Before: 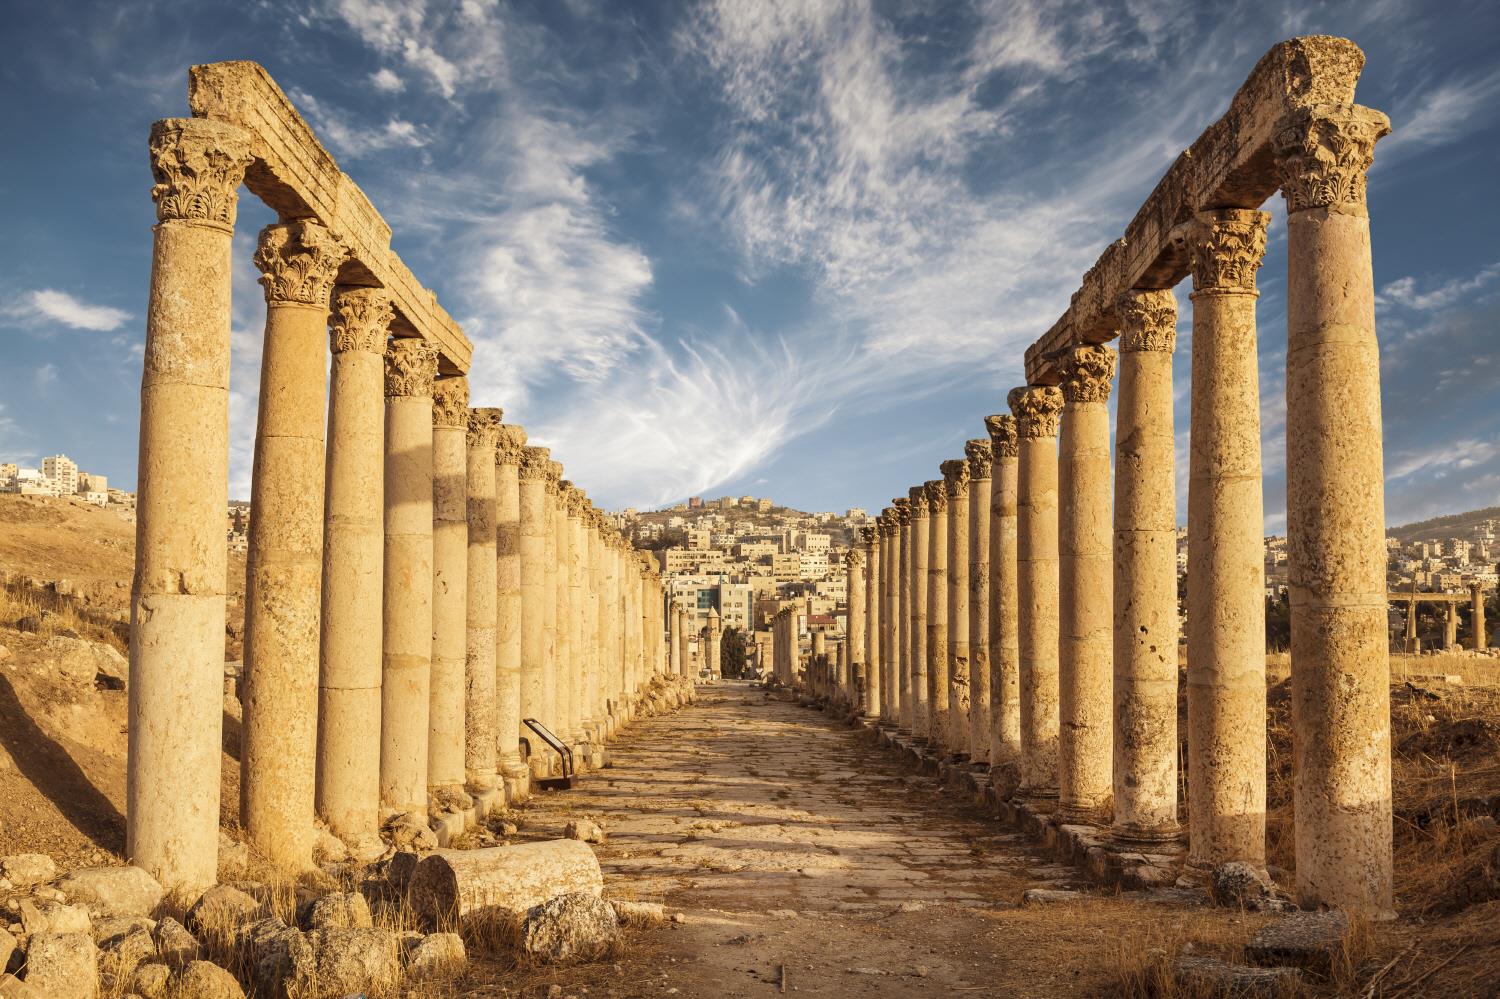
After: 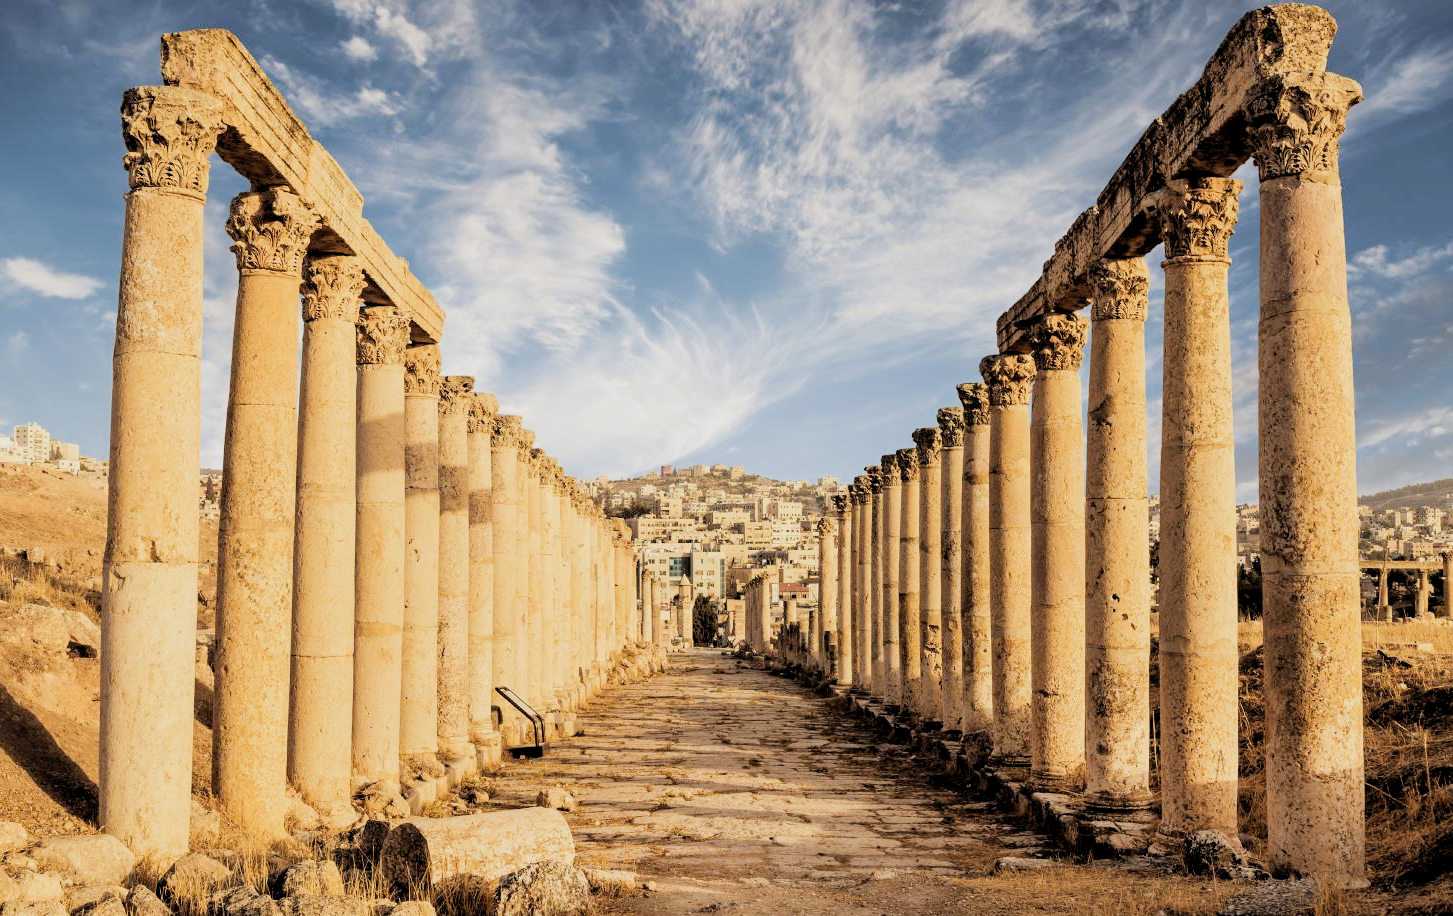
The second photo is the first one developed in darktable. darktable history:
exposure: exposure 0.553 EV, compensate highlight preservation false
crop: left 1.881%, top 3.232%, right 1.199%, bottom 4.988%
filmic rgb: black relative exposure -2.71 EV, white relative exposure 4.56 EV, hardness 1.72, contrast 1.245
